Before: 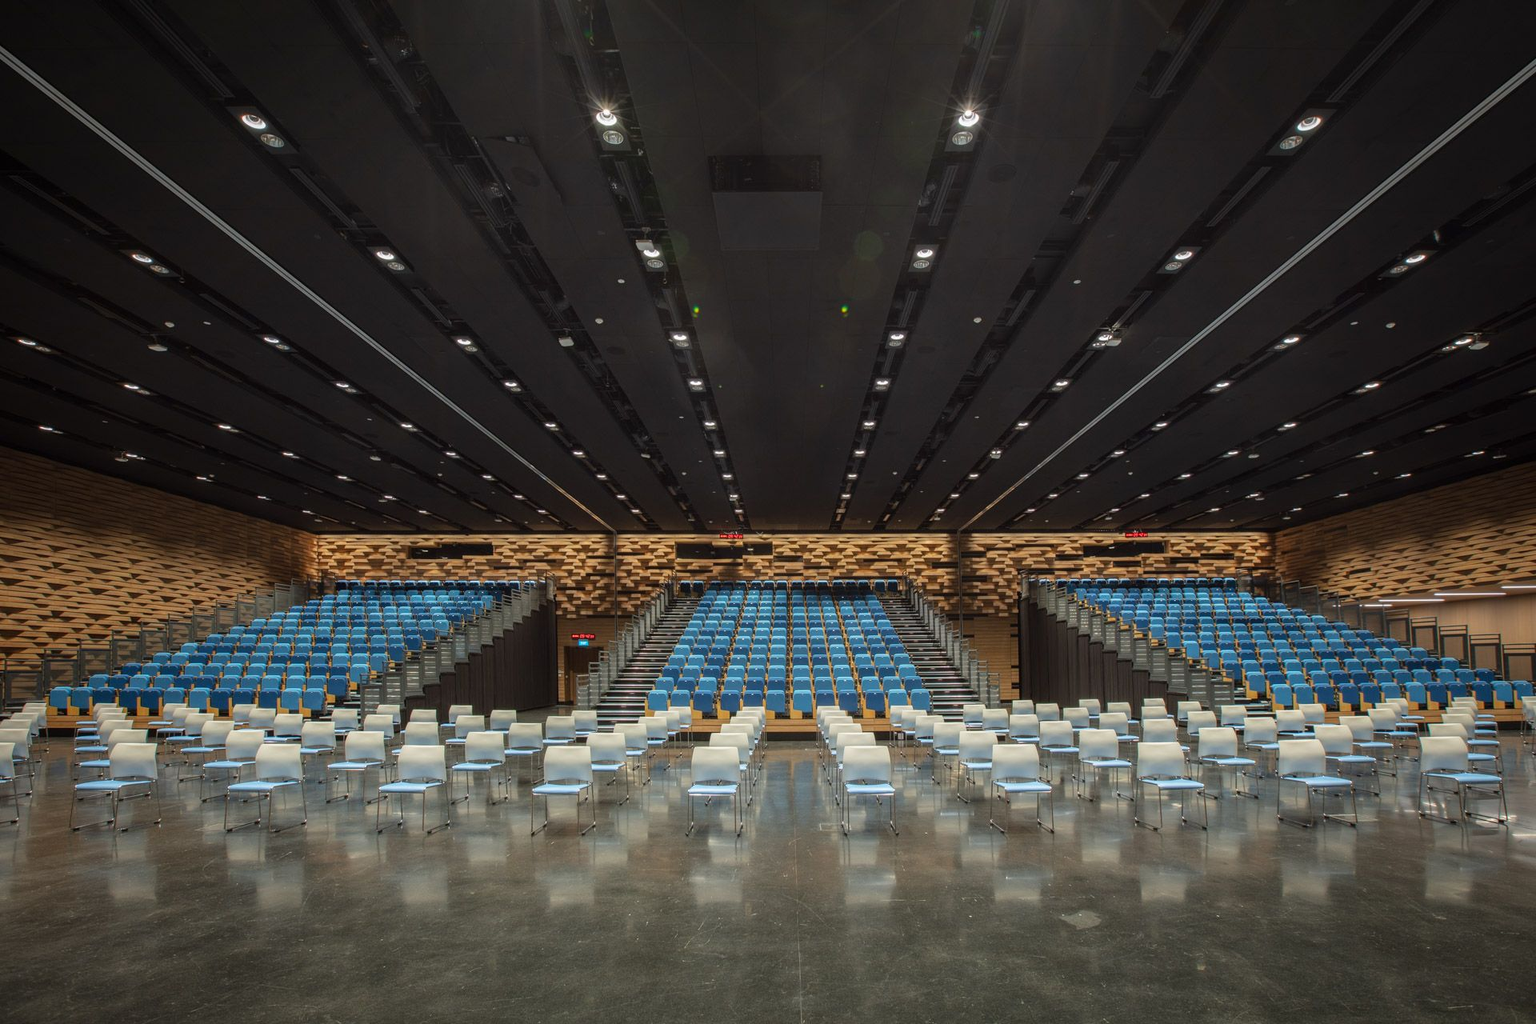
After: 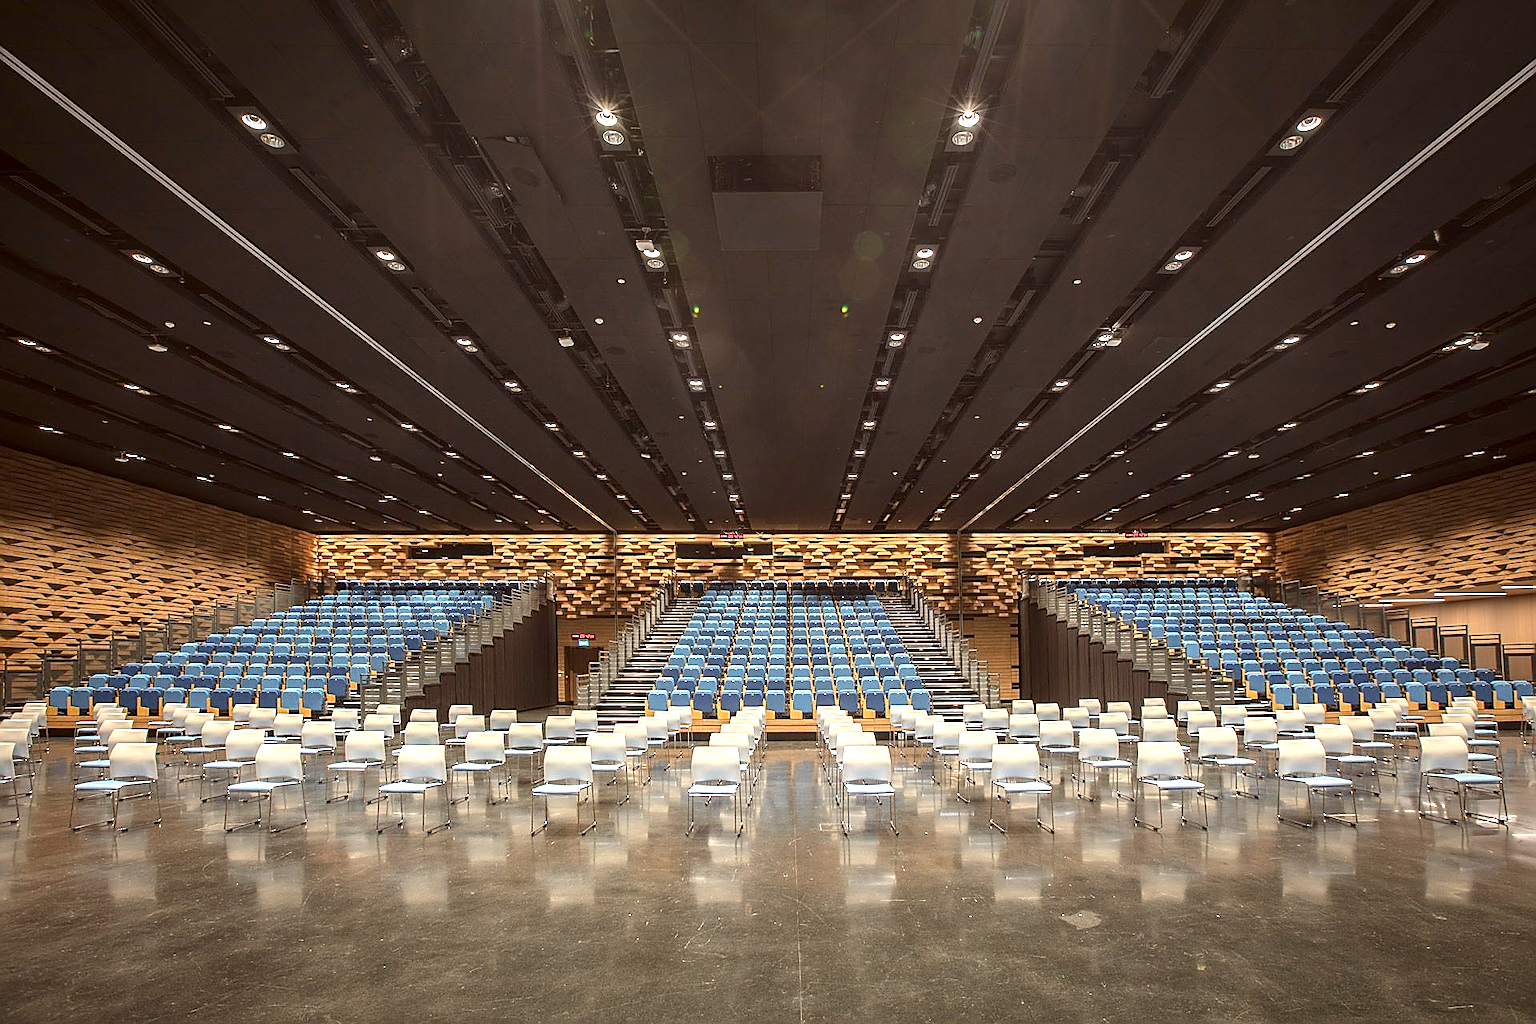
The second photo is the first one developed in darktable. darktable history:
color correction: highlights a* 6.2, highlights b* 7.98, shadows a* 5.59, shadows b* 7.53, saturation 0.899
exposure: exposure 1 EV, compensate highlight preservation false
sharpen: radius 1.408, amount 1.235, threshold 0.751
